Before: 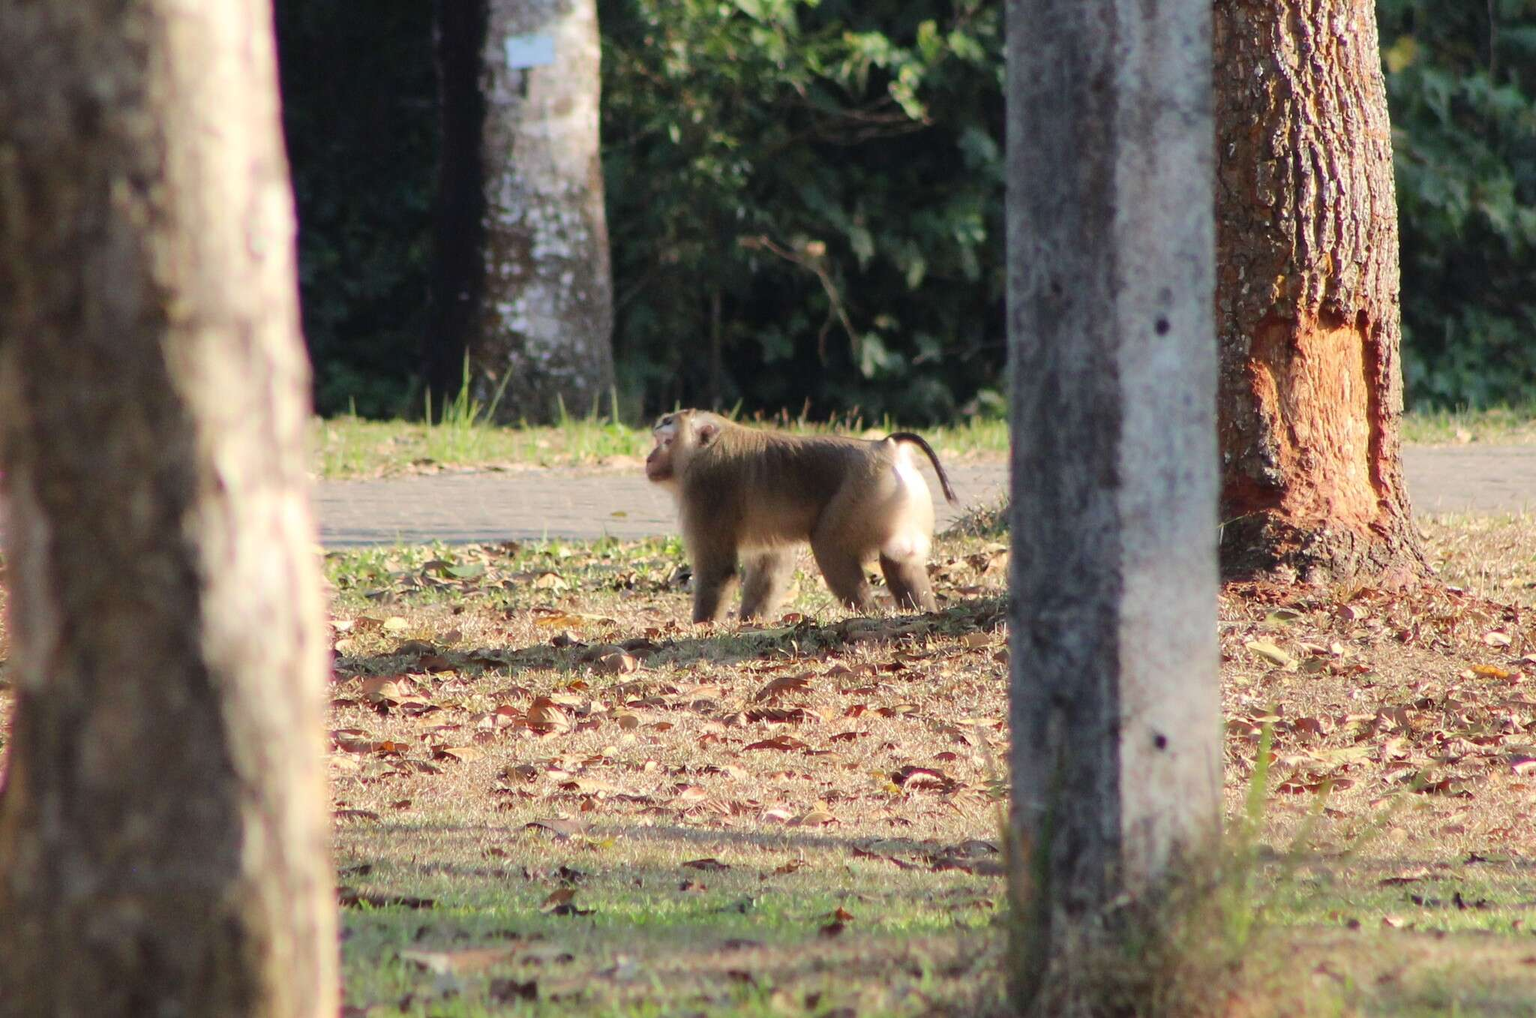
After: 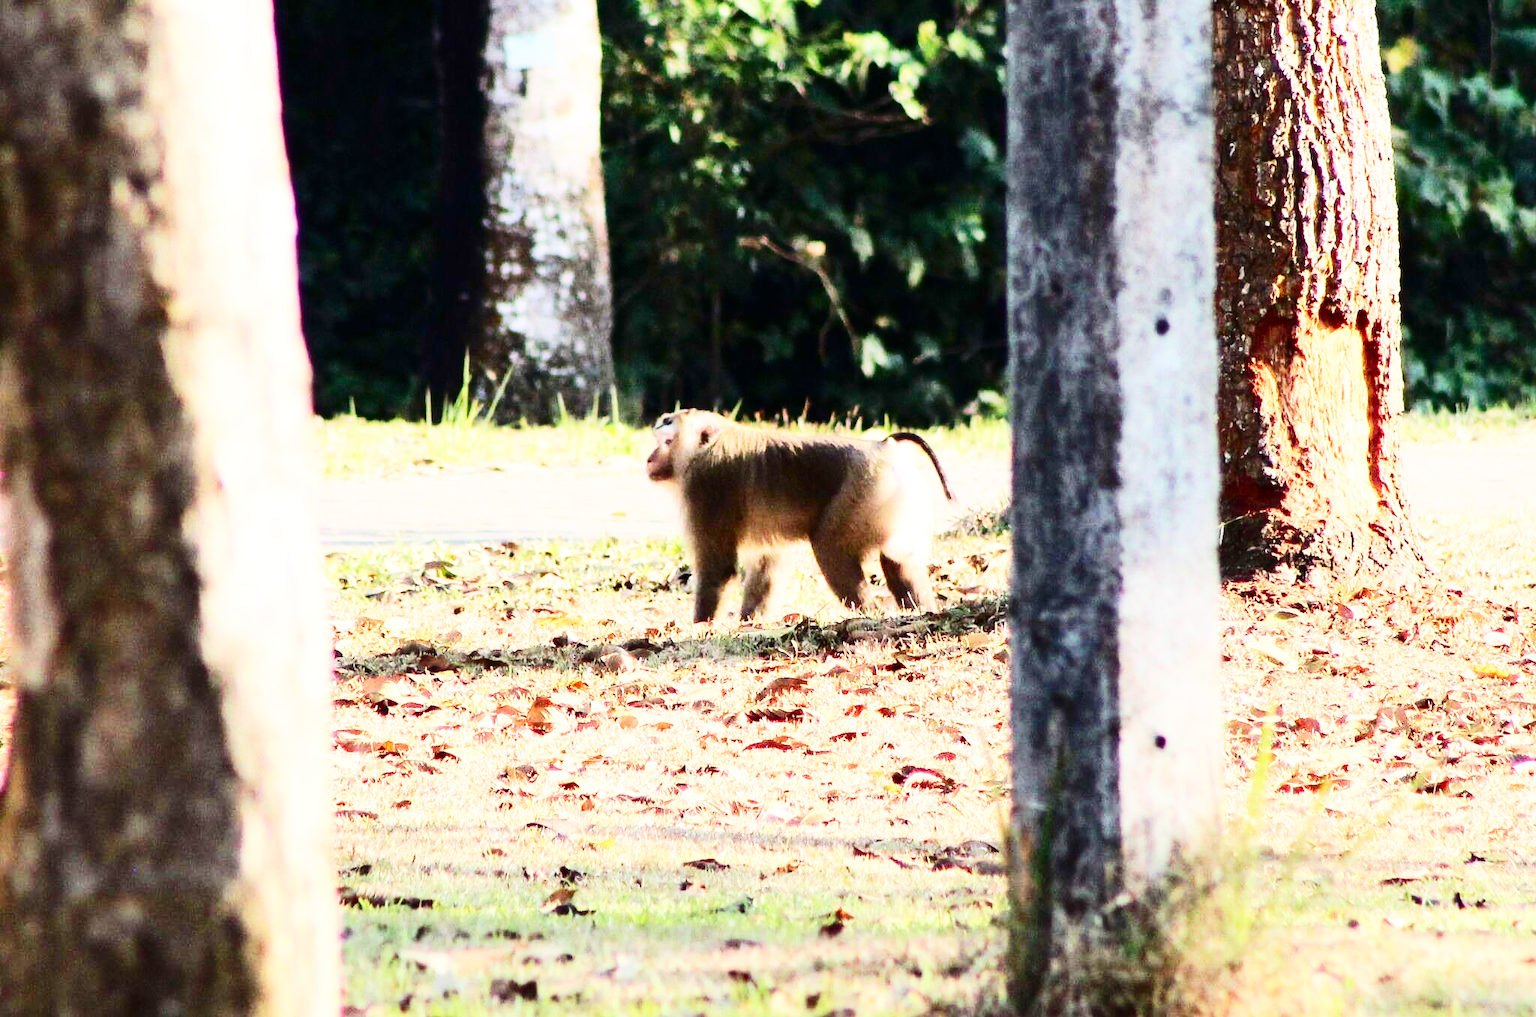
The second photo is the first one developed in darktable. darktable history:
base curve: curves: ch0 [(0, 0) (0.007, 0.004) (0.027, 0.03) (0.046, 0.07) (0.207, 0.54) (0.442, 0.872) (0.673, 0.972) (1, 1)], preserve colors none
contrast brightness saturation: contrast 0.28
